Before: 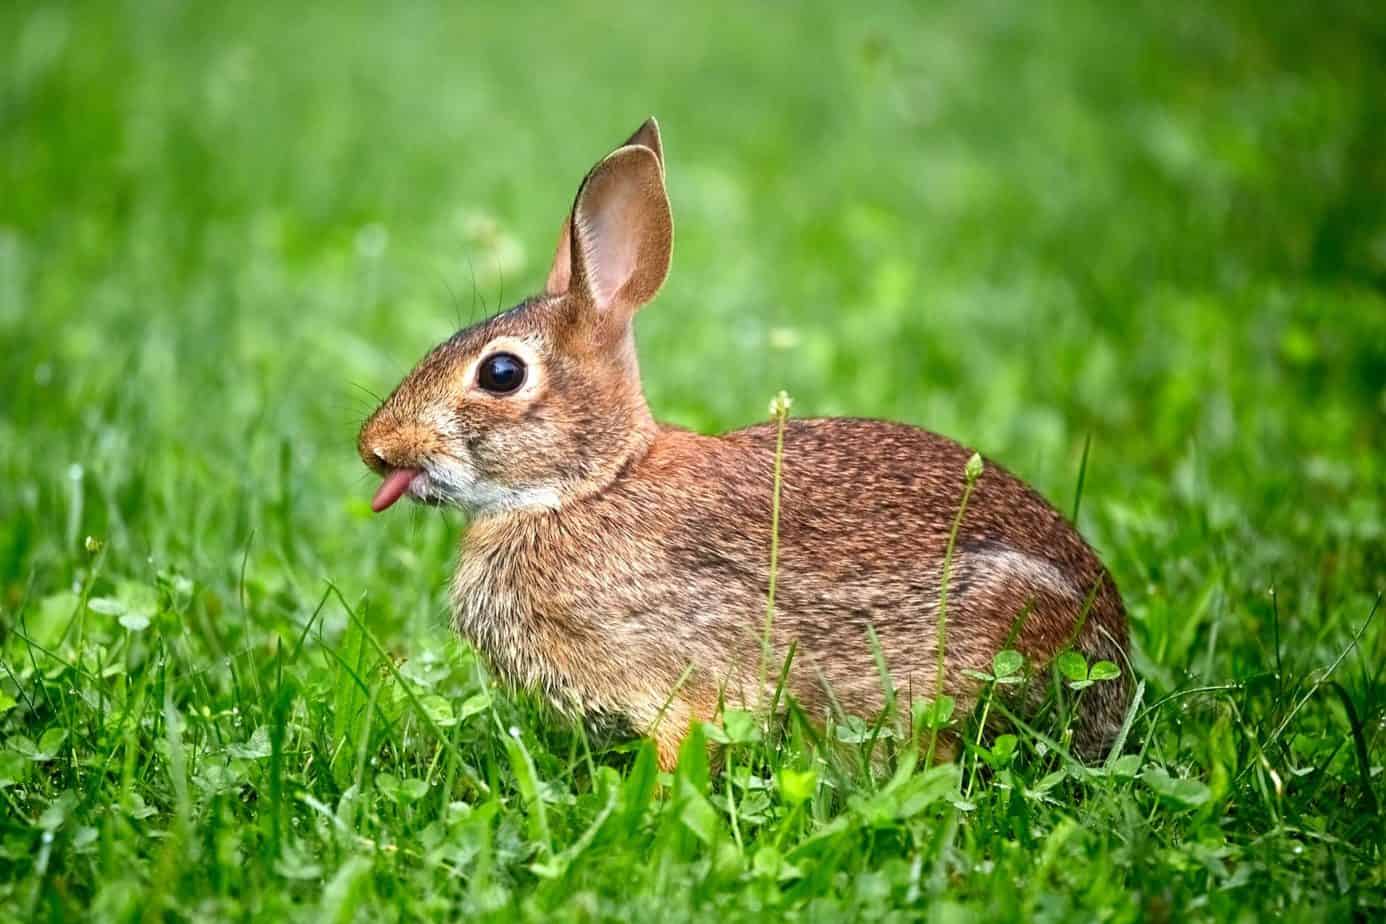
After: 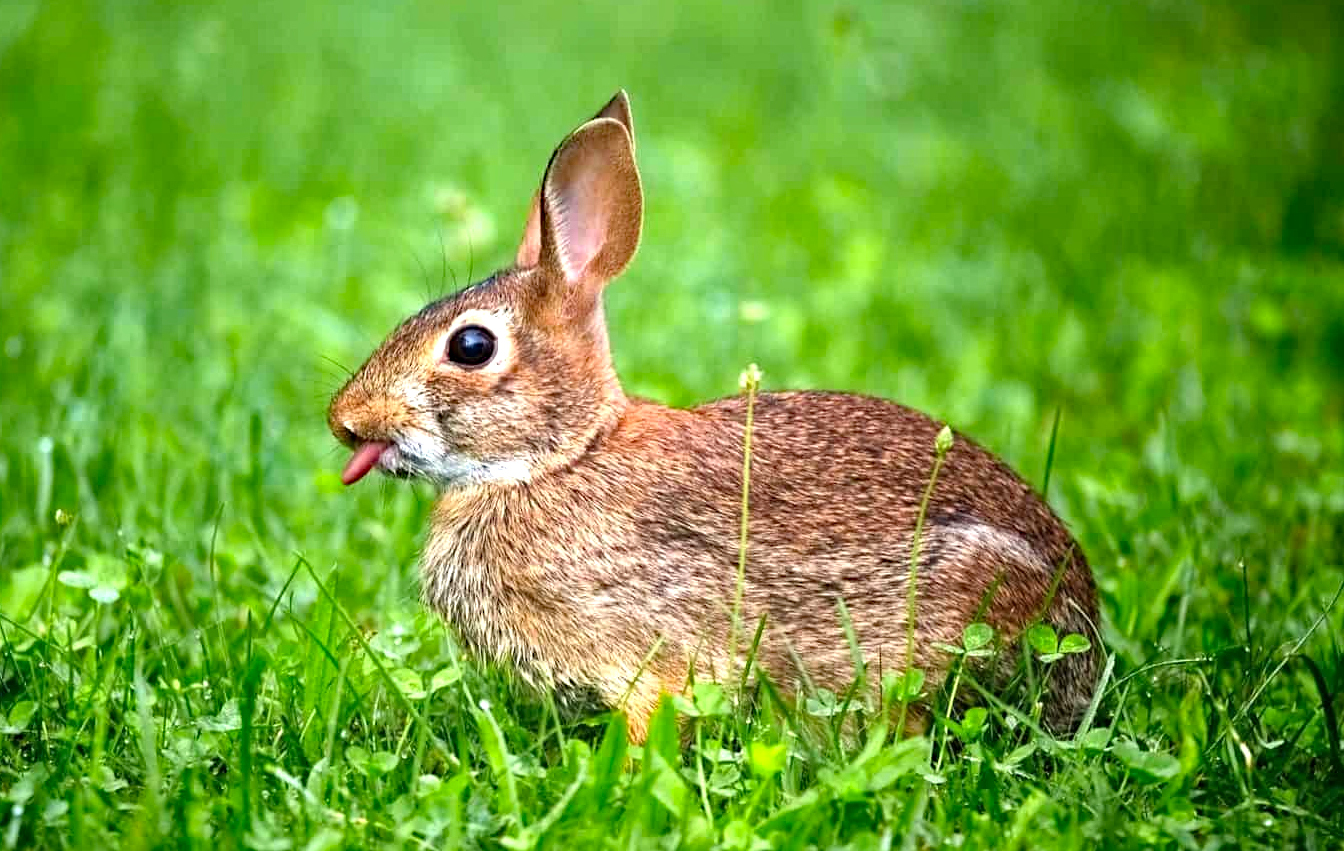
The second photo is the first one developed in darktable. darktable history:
tone equalizer: -8 EV -0.425 EV, -7 EV -0.401 EV, -6 EV -0.341 EV, -5 EV -0.243 EV, -3 EV 0.236 EV, -2 EV 0.337 EV, -1 EV 0.363 EV, +0 EV 0.409 EV
haze removal: strength 0.413, compatibility mode true, adaptive false
crop: left 2.21%, top 2.947%, right 0.789%, bottom 4.881%
